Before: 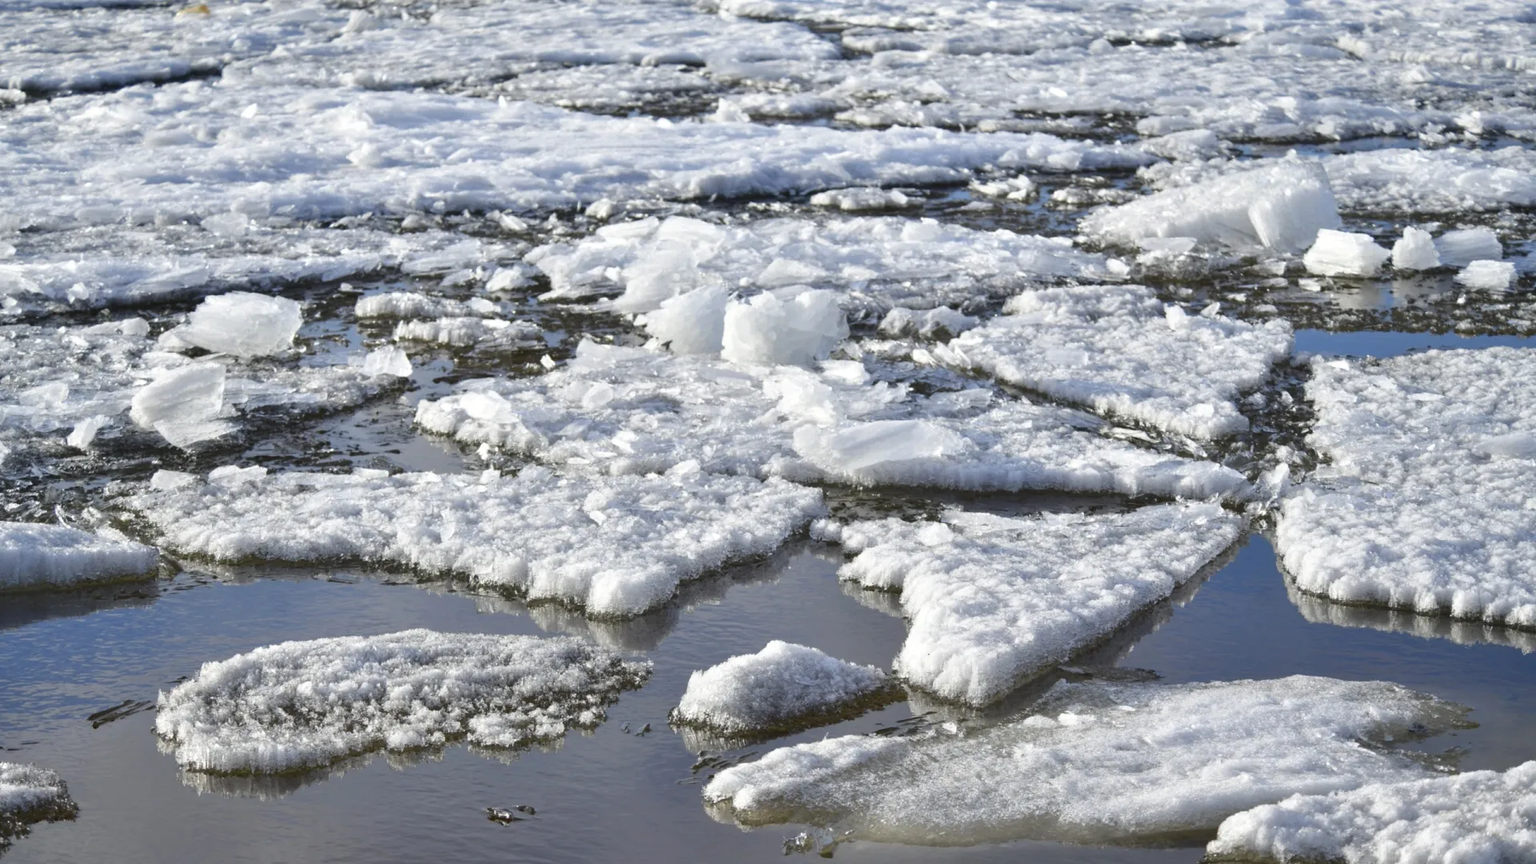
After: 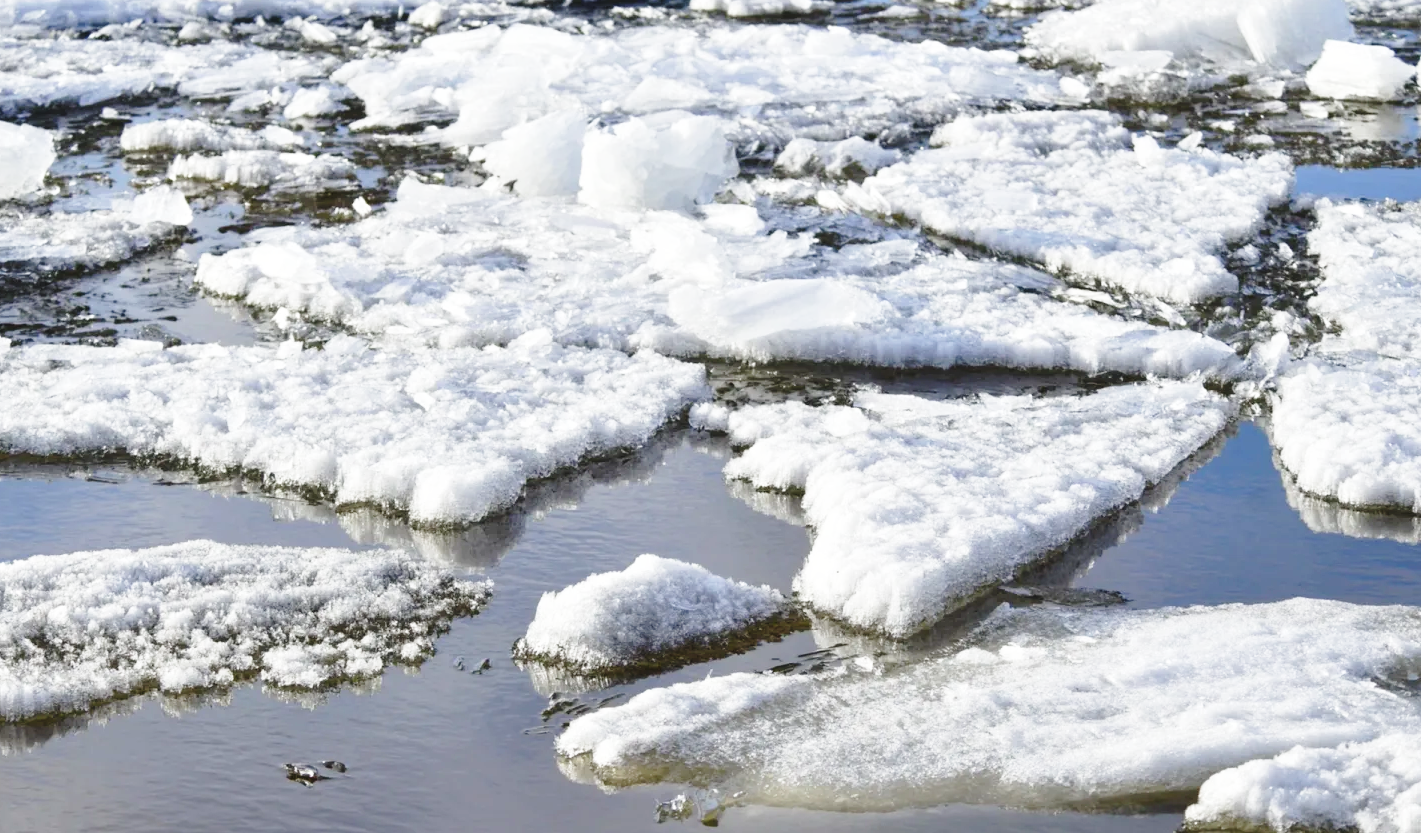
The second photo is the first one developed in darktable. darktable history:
base curve: curves: ch0 [(0, 0) (0.028, 0.03) (0.121, 0.232) (0.46, 0.748) (0.859, 0.968) (1, 1)], preserve colors none
crop: left 16.871%, top 22.857%, right 9.116%
